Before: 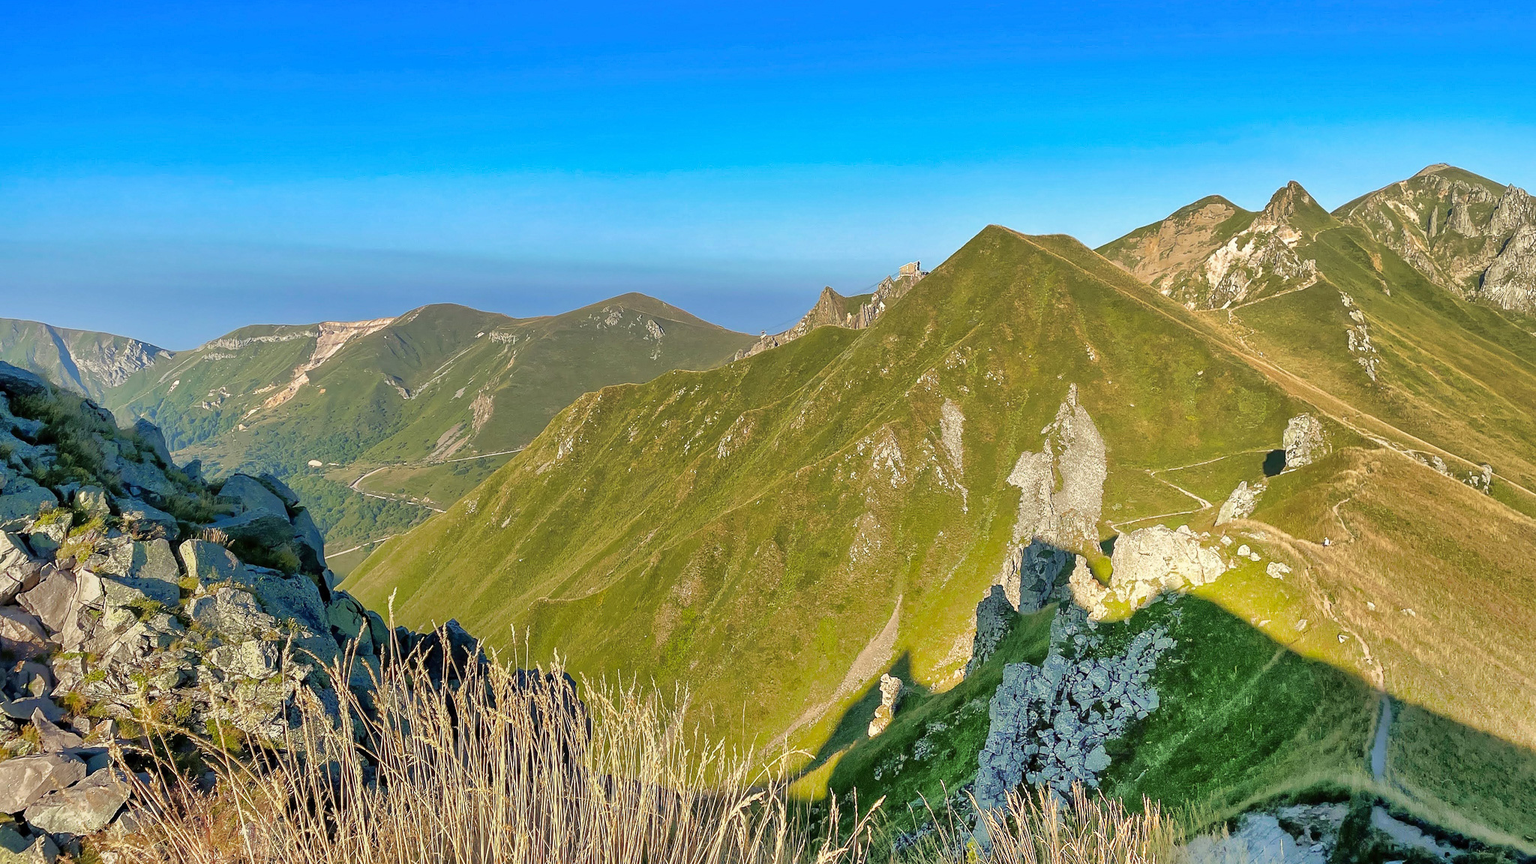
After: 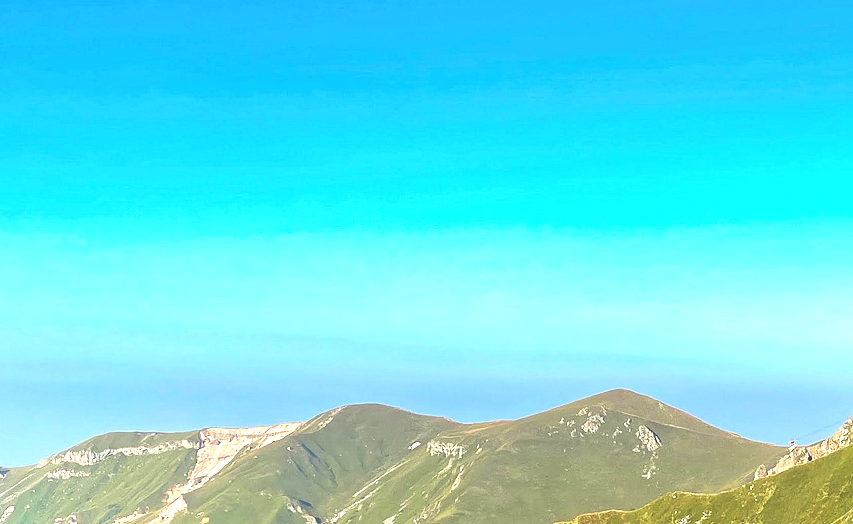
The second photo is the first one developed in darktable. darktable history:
crop and rotate: left 11.031%, top 0.088%, right 47.311%, bottom 54.372%
exposure: black level correction -0.002, exposure 1.11 EV, compensate exposure bias true, compensate highlight preservation false
